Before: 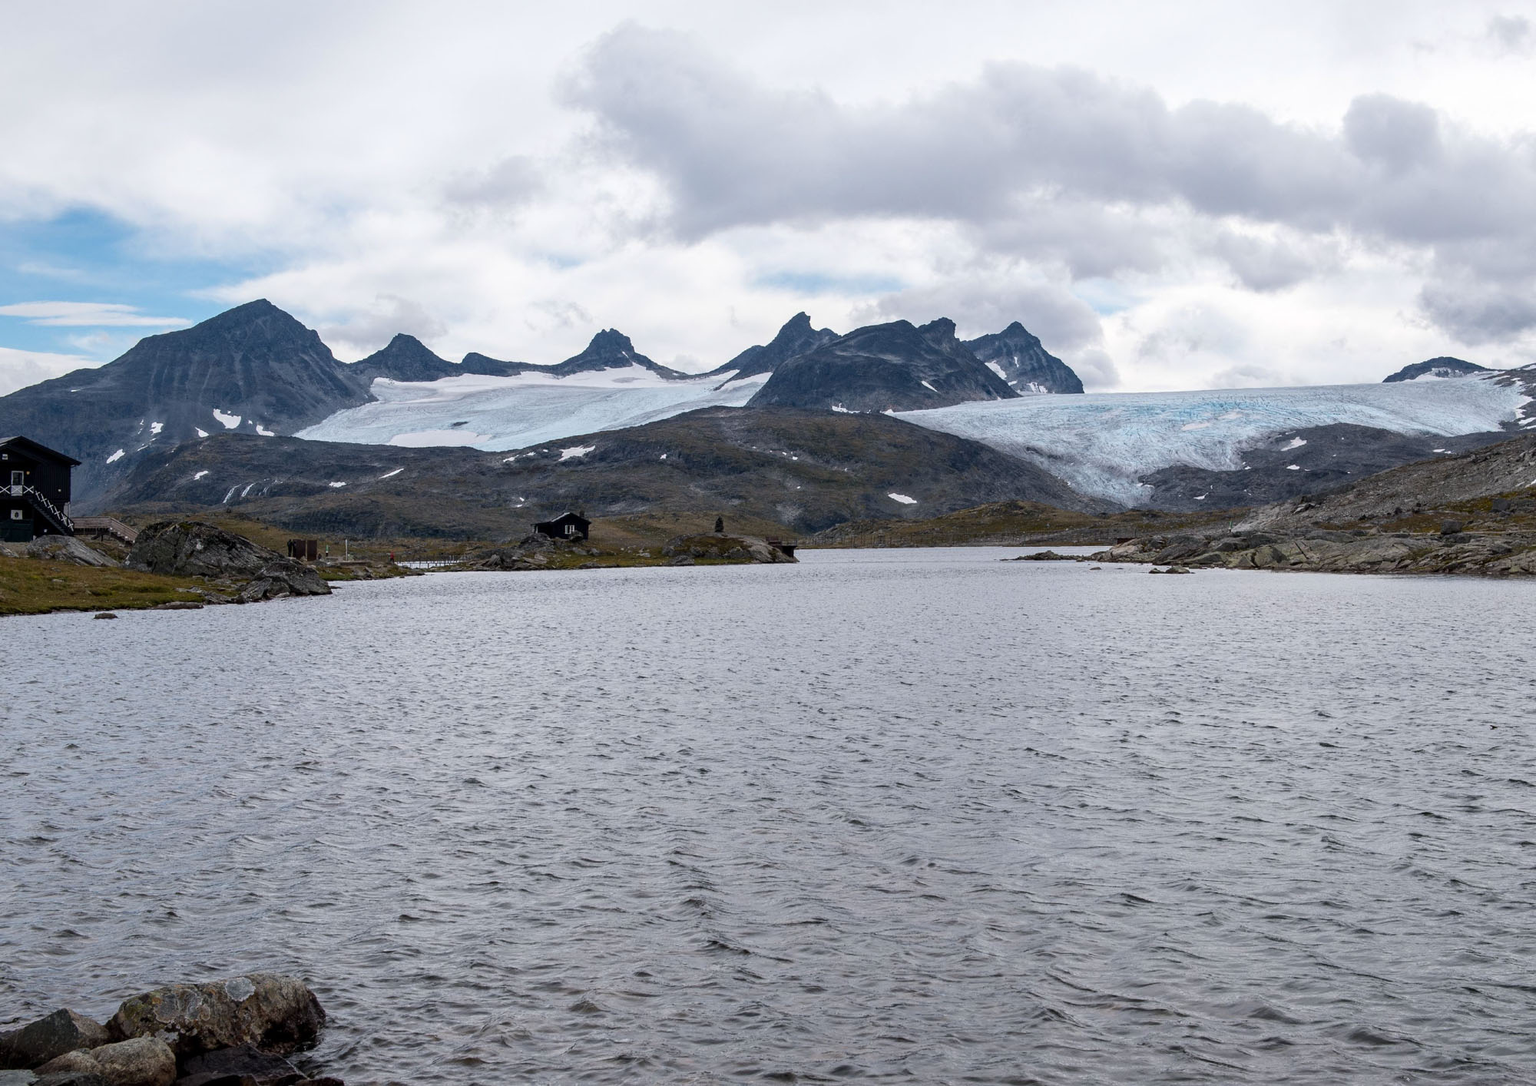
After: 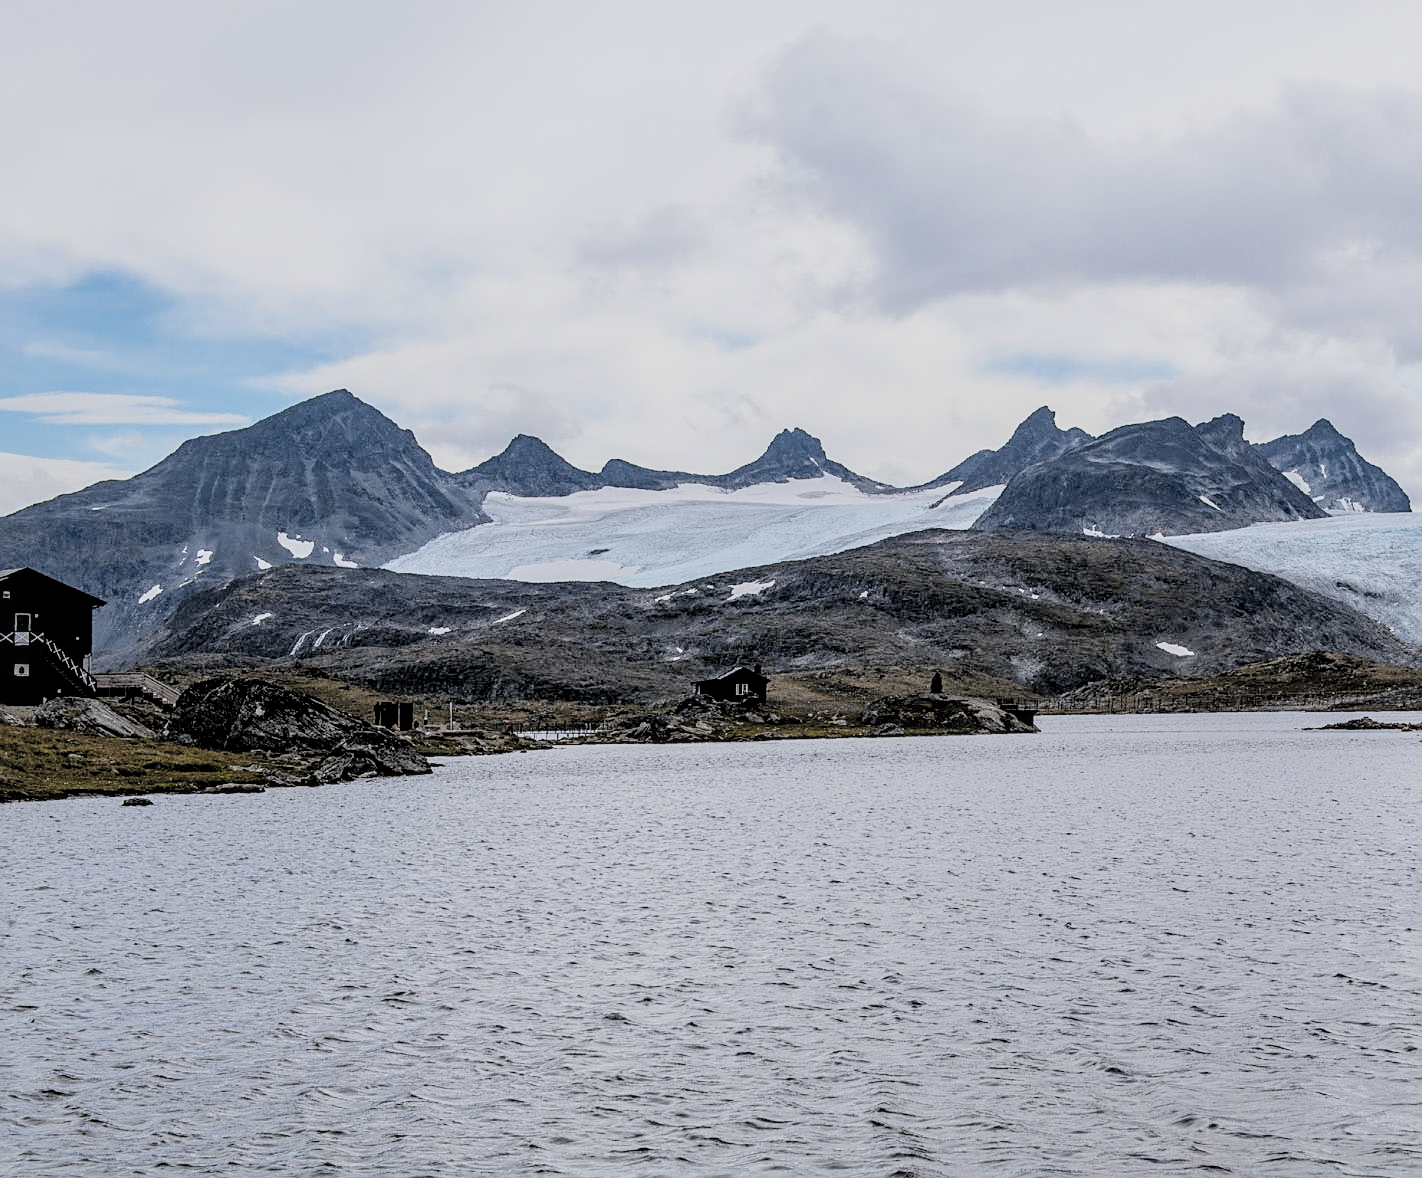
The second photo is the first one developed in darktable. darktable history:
filmic rgb: black relative exposure -4.58 EV, white relative exposure 4.8 EV, threshold 3 EV, hardness 2.36, latitude 36.07%, contrast 1.048, highlights saturation mix 1.32%, shadows ↔ highlights balance 1.25%, color science v4 (2020), enable highlight reconstruction true
sharpen: on, module defaults
local contrast: on, module defaults
color contrast: green-magenta contrast 1.55, blue-yellow contrast 1.83
exposure: black level correction 0.005, exposure 0.014 EV, compensate highlight preservation false
contrast brightness saturation: brightness 0.18, saturation -0.5
crop: right 28.885%, bottom 16.626%
